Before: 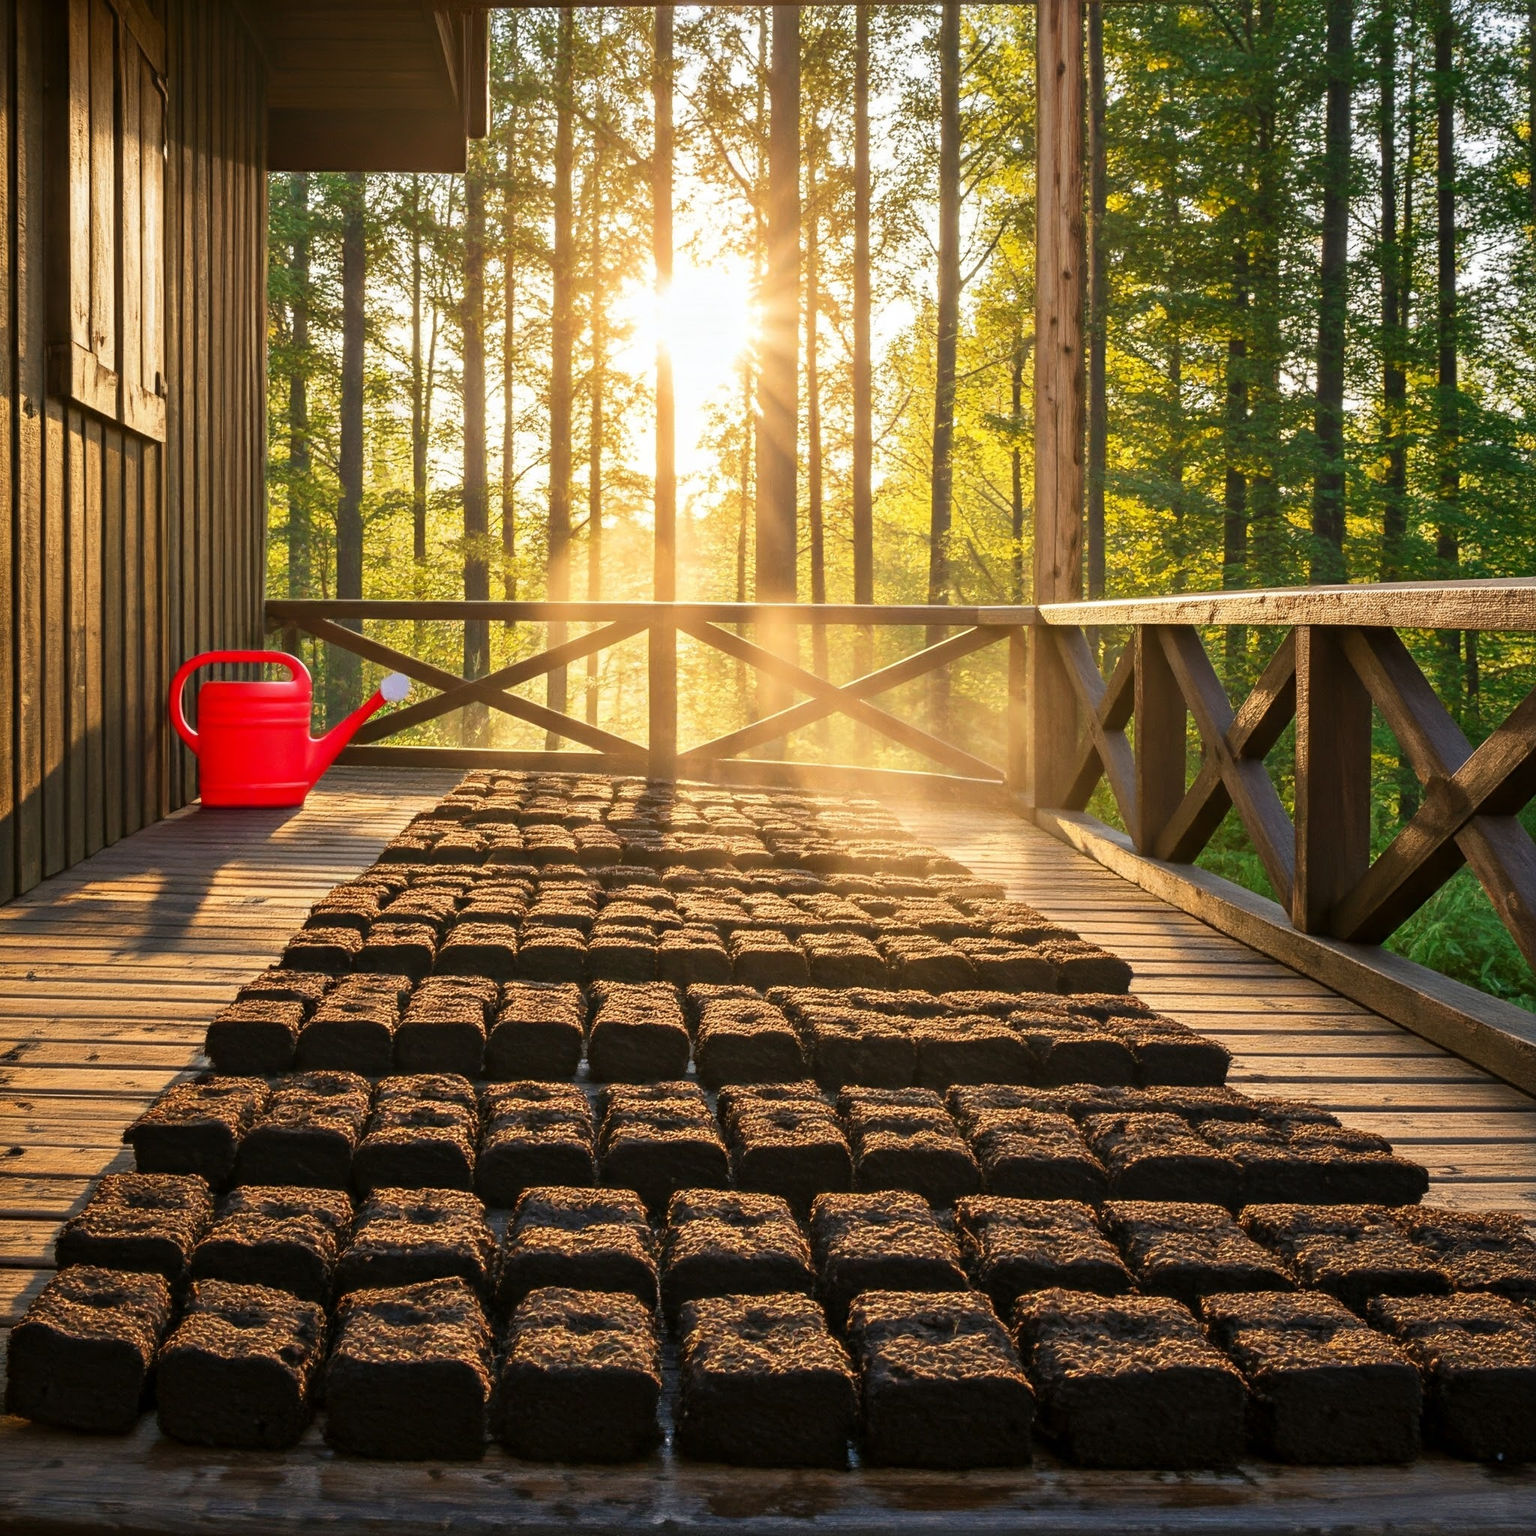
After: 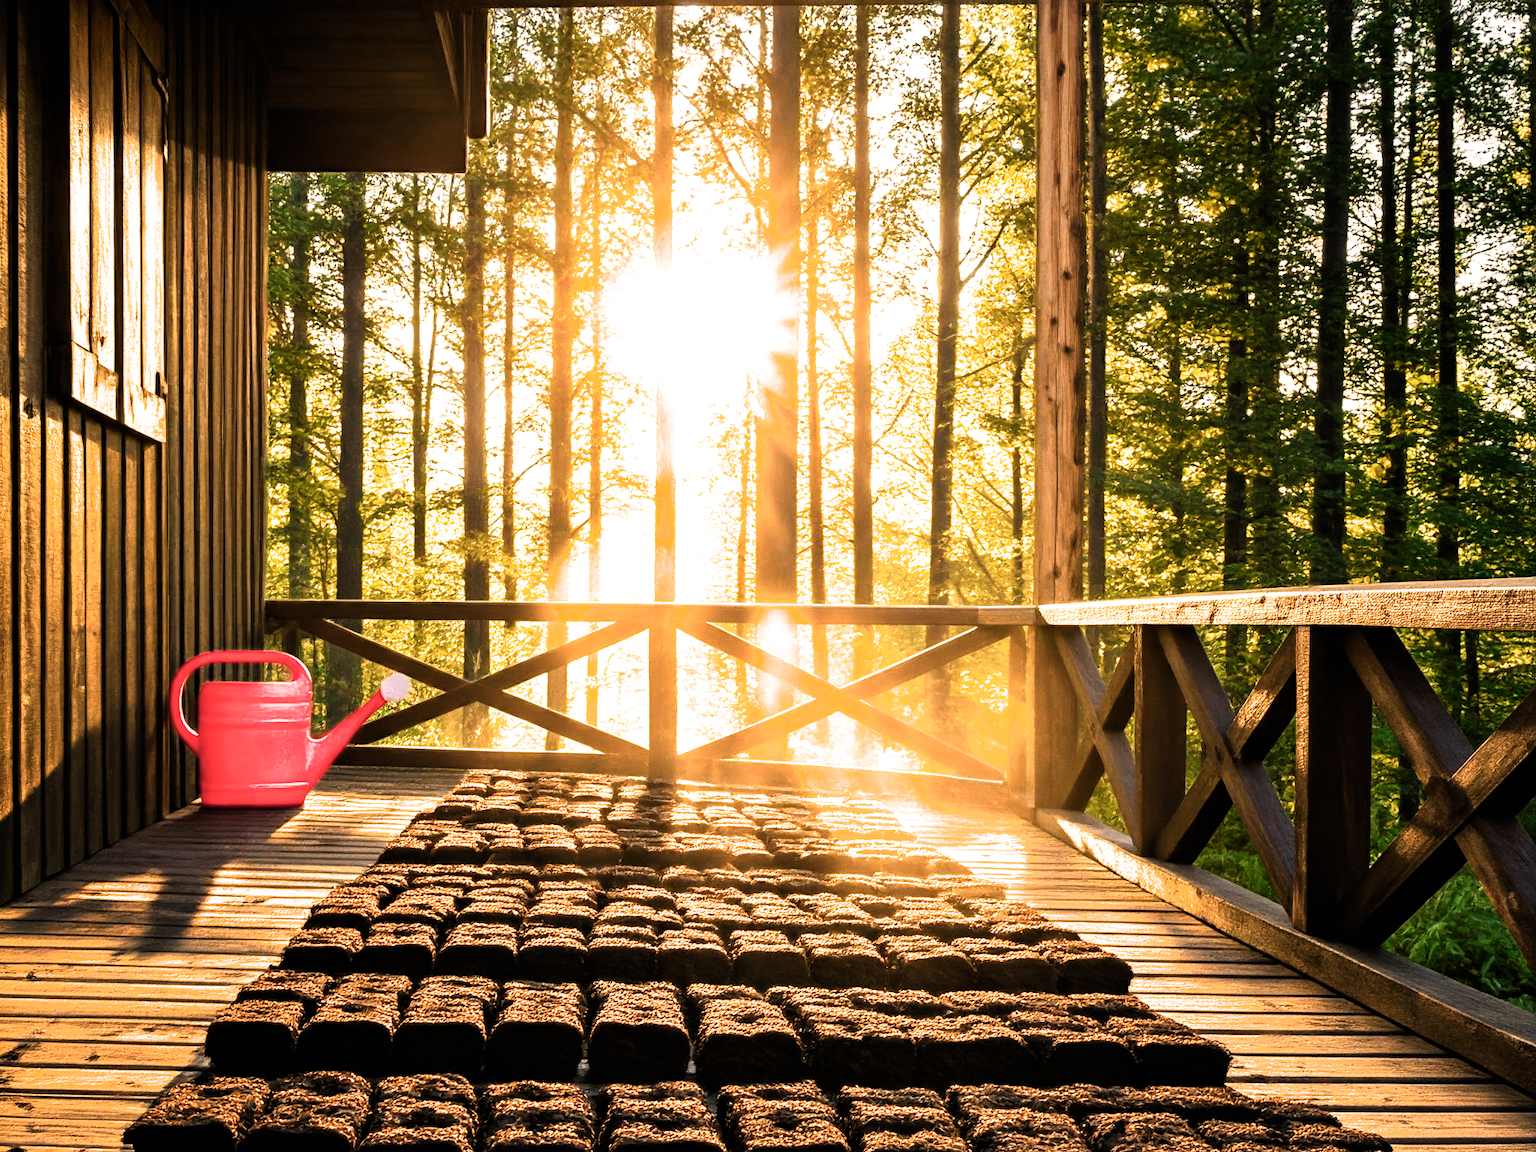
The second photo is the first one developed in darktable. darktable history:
filmic rgb: black relative exposure -8.2 EV, white relative exposure 2.2 EV, threshold 3 EV, hardness 7.11, latitude 85.74%, contrast 1.696, highlights saturation mix -4%, shadows ↔ highlights balance -2.69%, color science v5 (2021), contrast in shadows safe, contrast in highlights safe, enable highlight reconstruction true
crop: bottom 24.988%
color balance rgb: shadows lift › chroma 2%, shadows lift › hue 247.2°, power › chroma 0.3%, power › hue 25.2°, highlights gain › chroma 3%, highlights gain › hue 60°, global offset › luminance 0.75%, perceptual saturation grading › global saturation 20%, perceptual saturation grading › highlights -20%, perceptual saturation grading › shadows 30%, global vibrance 20%
white balance: red 1.045, blue 0.932
